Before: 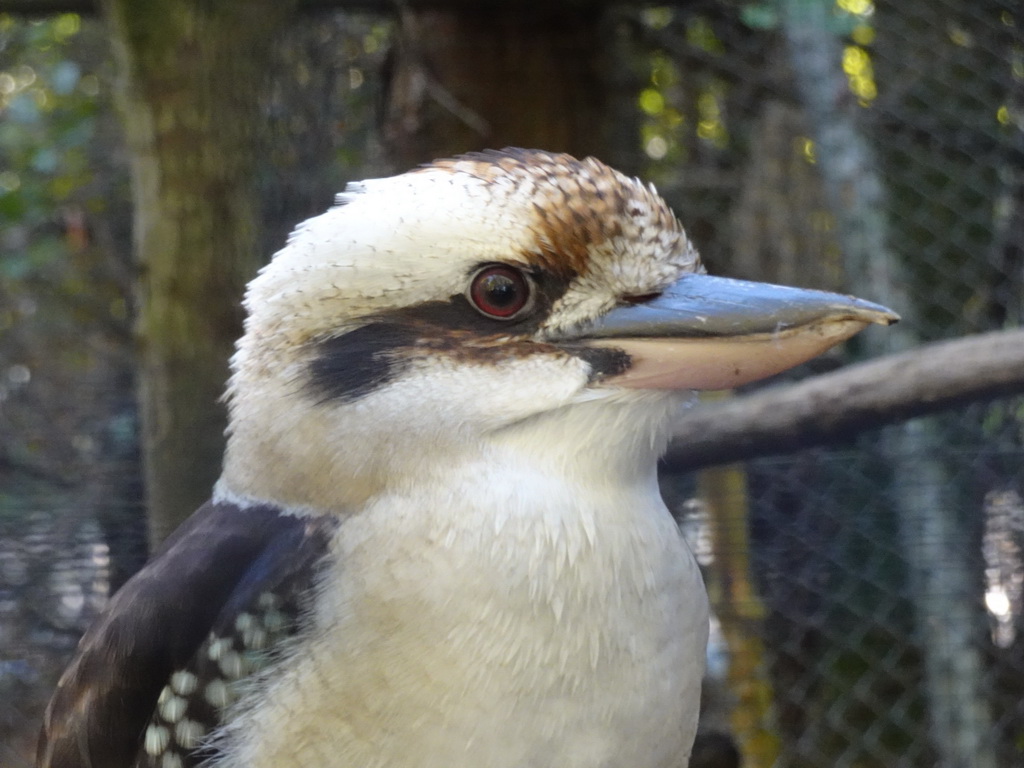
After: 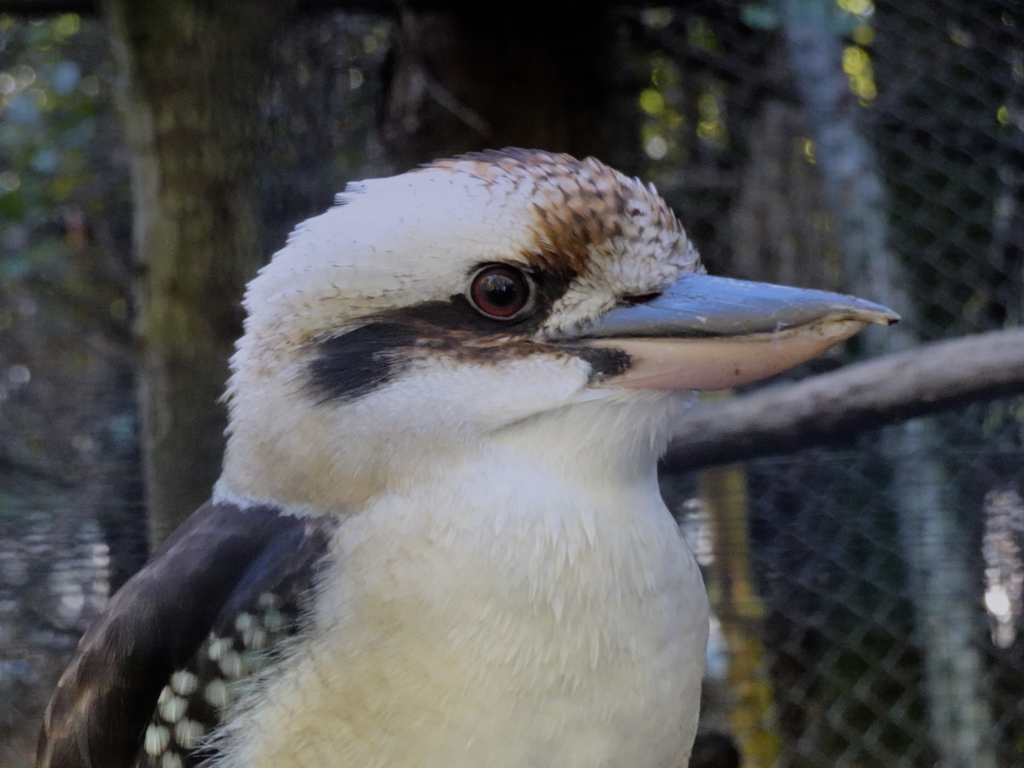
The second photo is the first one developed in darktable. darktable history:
filmic rgb: black relative exposure -7.65 EV, white relative exposure 4.56 EV, hardness 3.61, color science v6 (2022)
graduated density: hue 238.83°, saturation 50%
